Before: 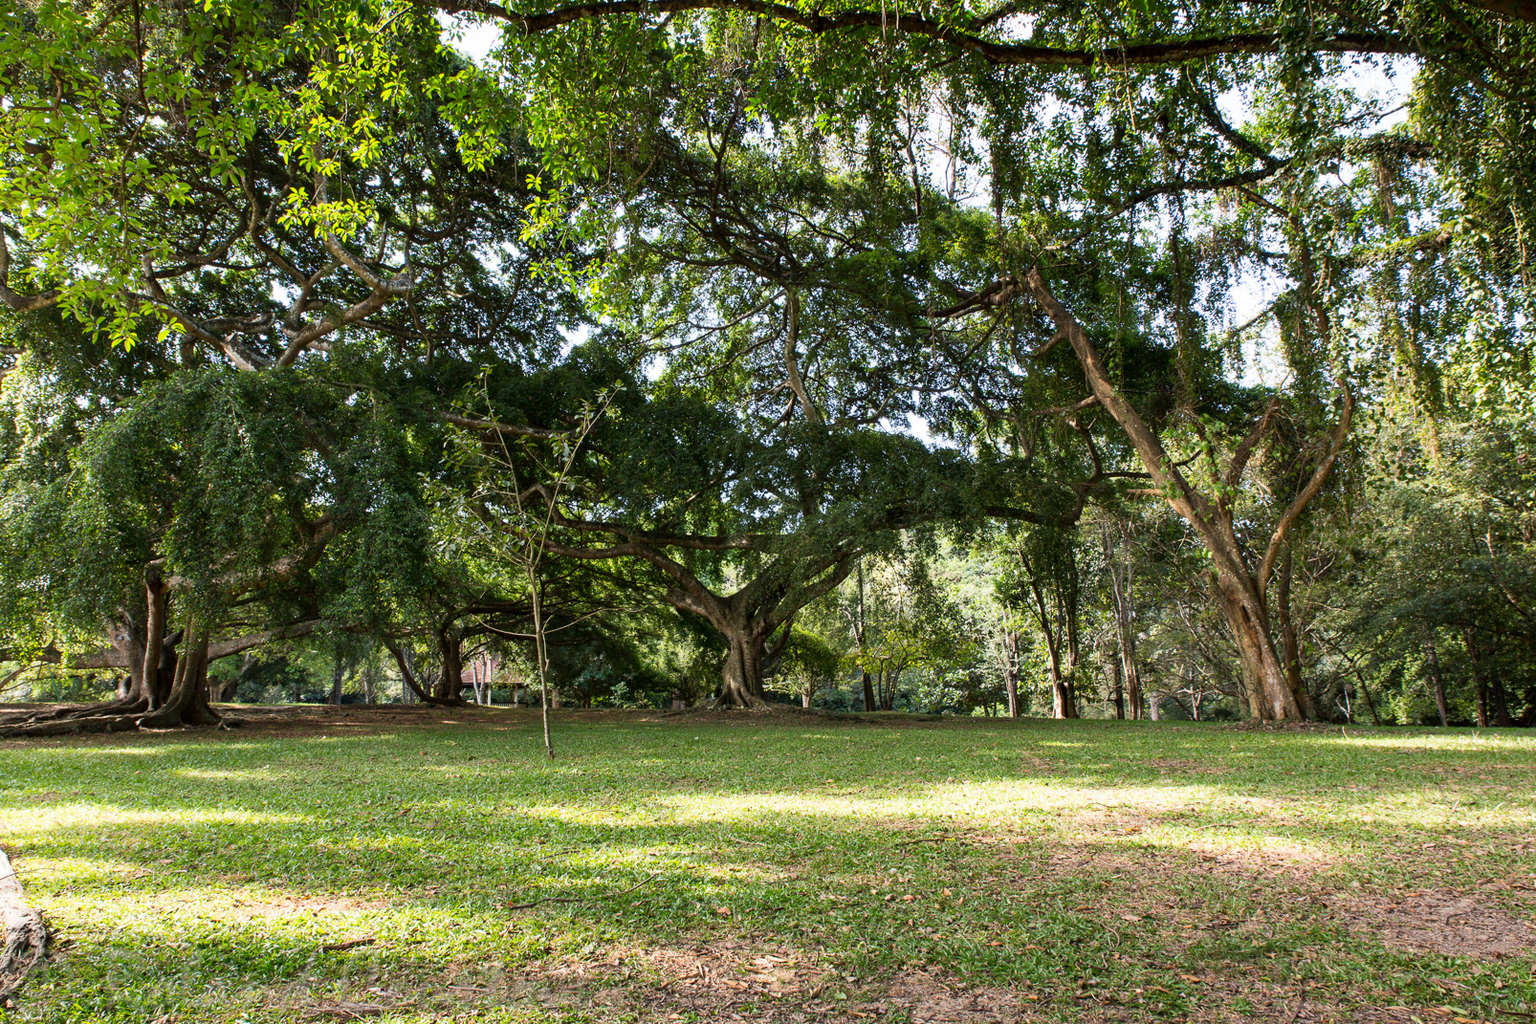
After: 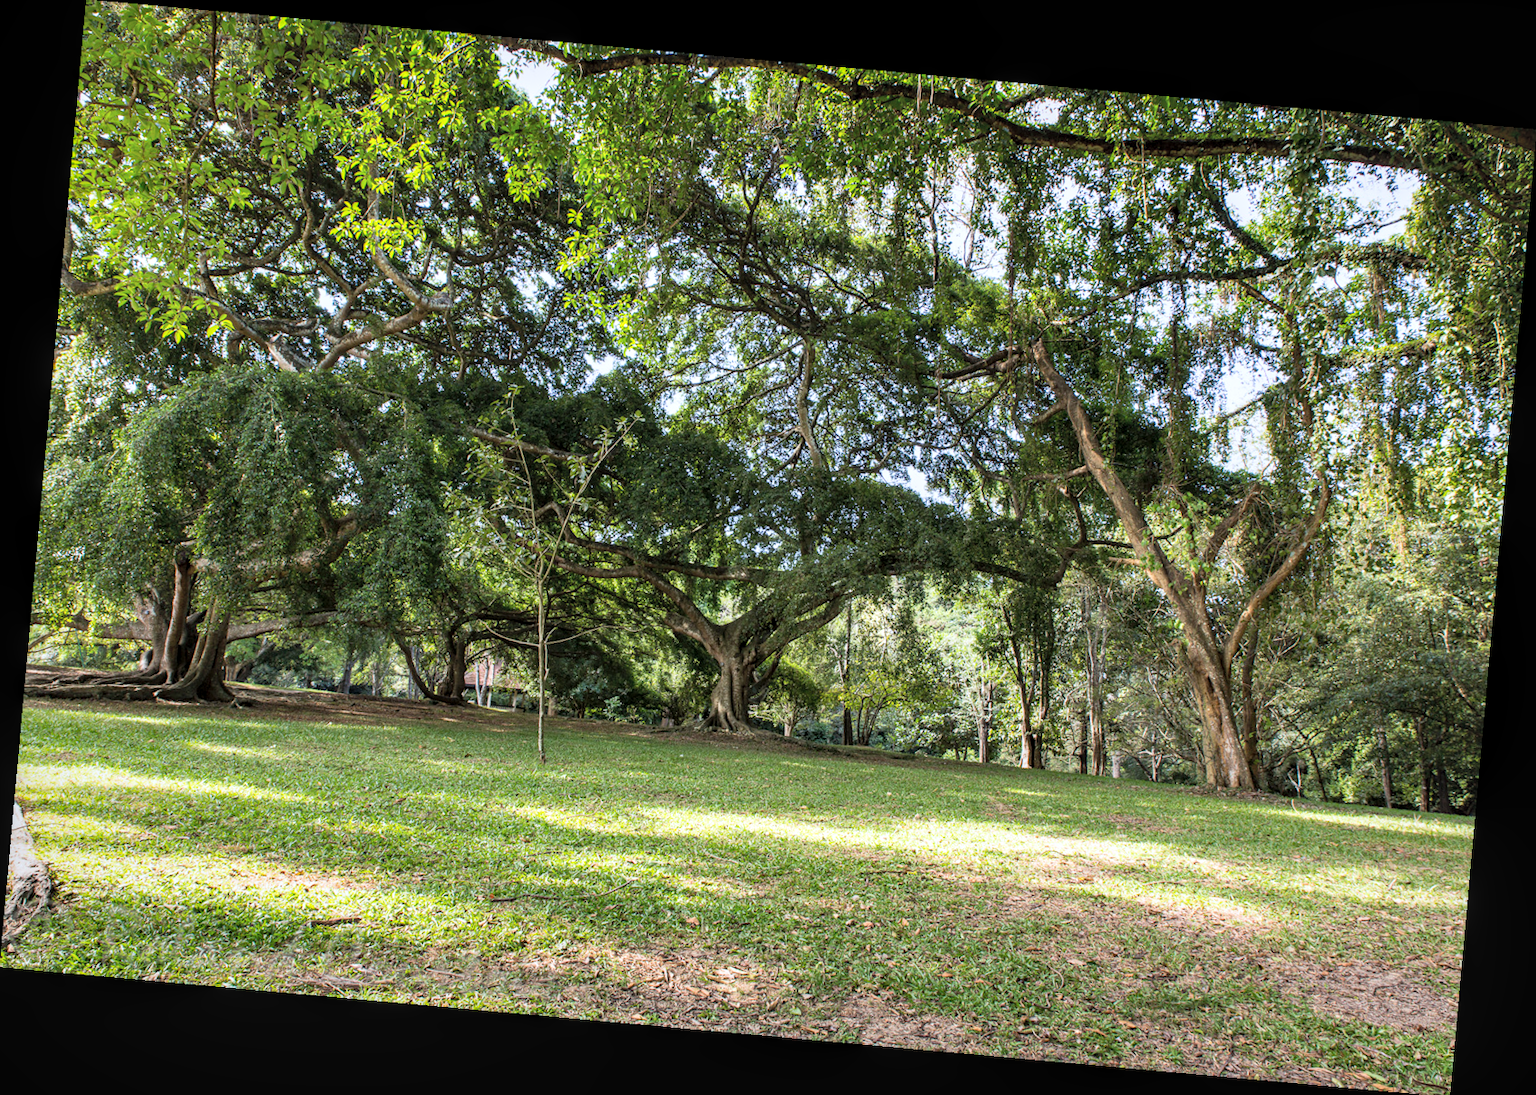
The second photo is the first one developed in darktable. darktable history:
rotate and perspective: rotation 5.12°, automatic cropping off
local contrast: on, module defaults
white balance: red 0.974, blue 1.044
contrast brightness saturation: brightness 0.15
